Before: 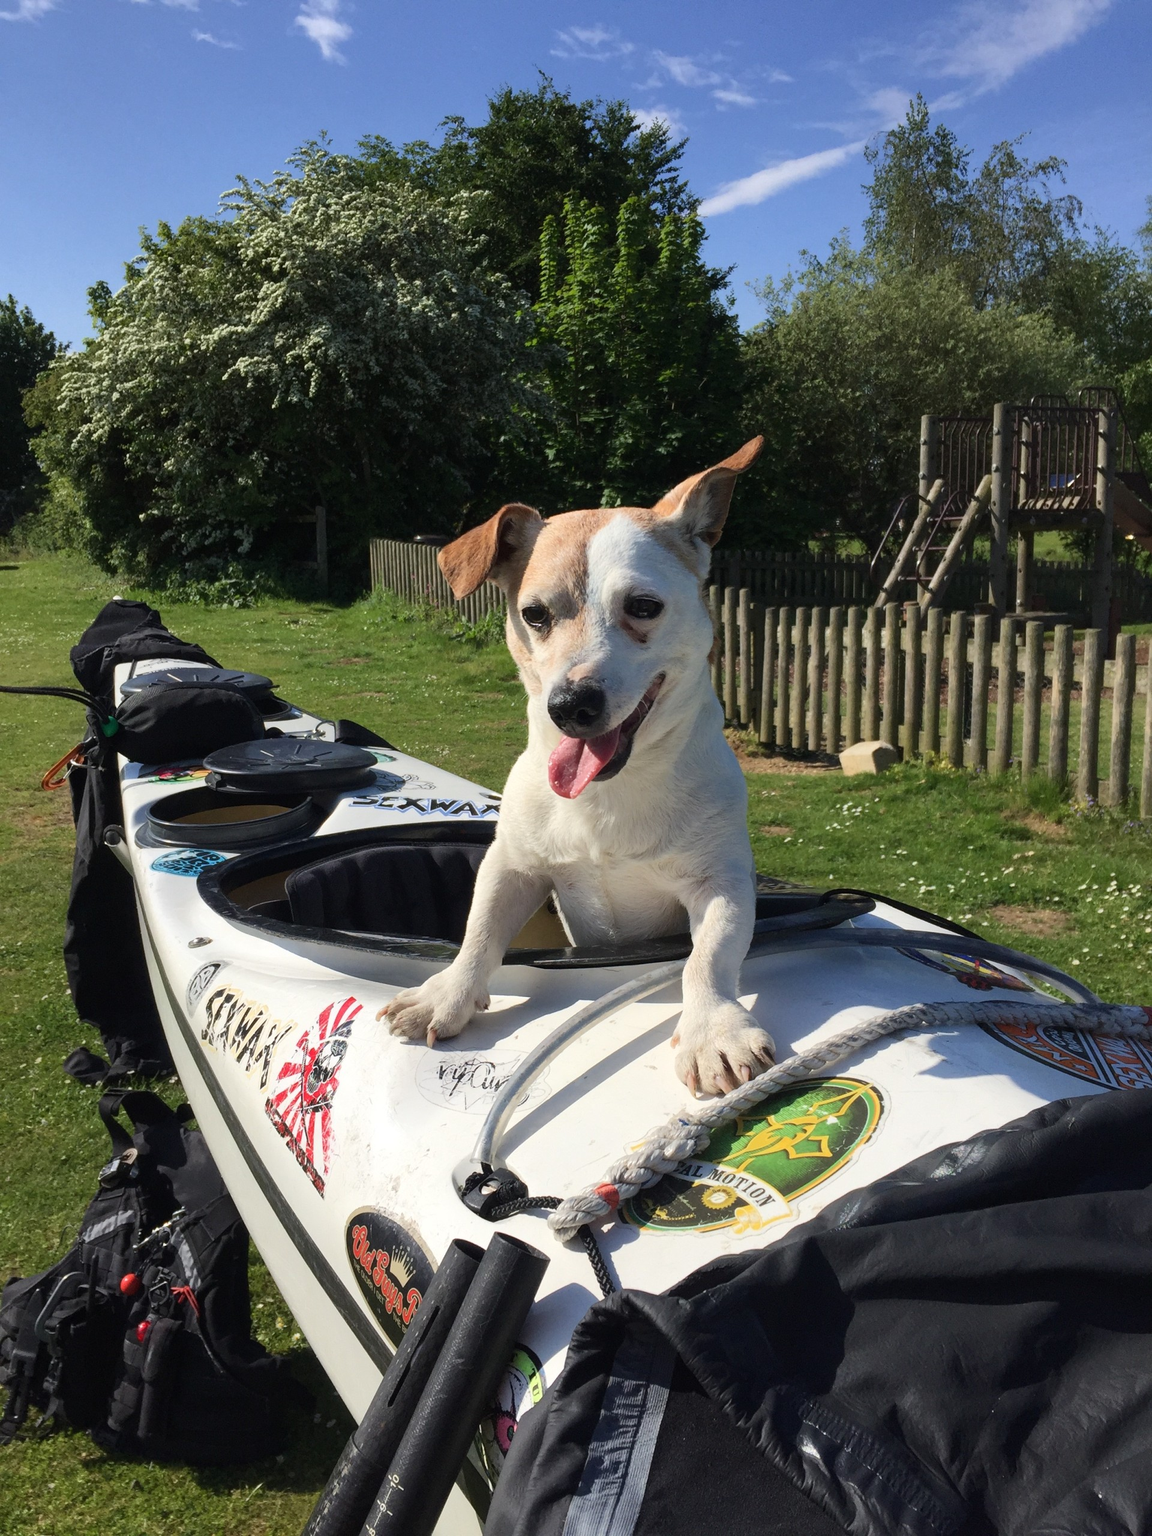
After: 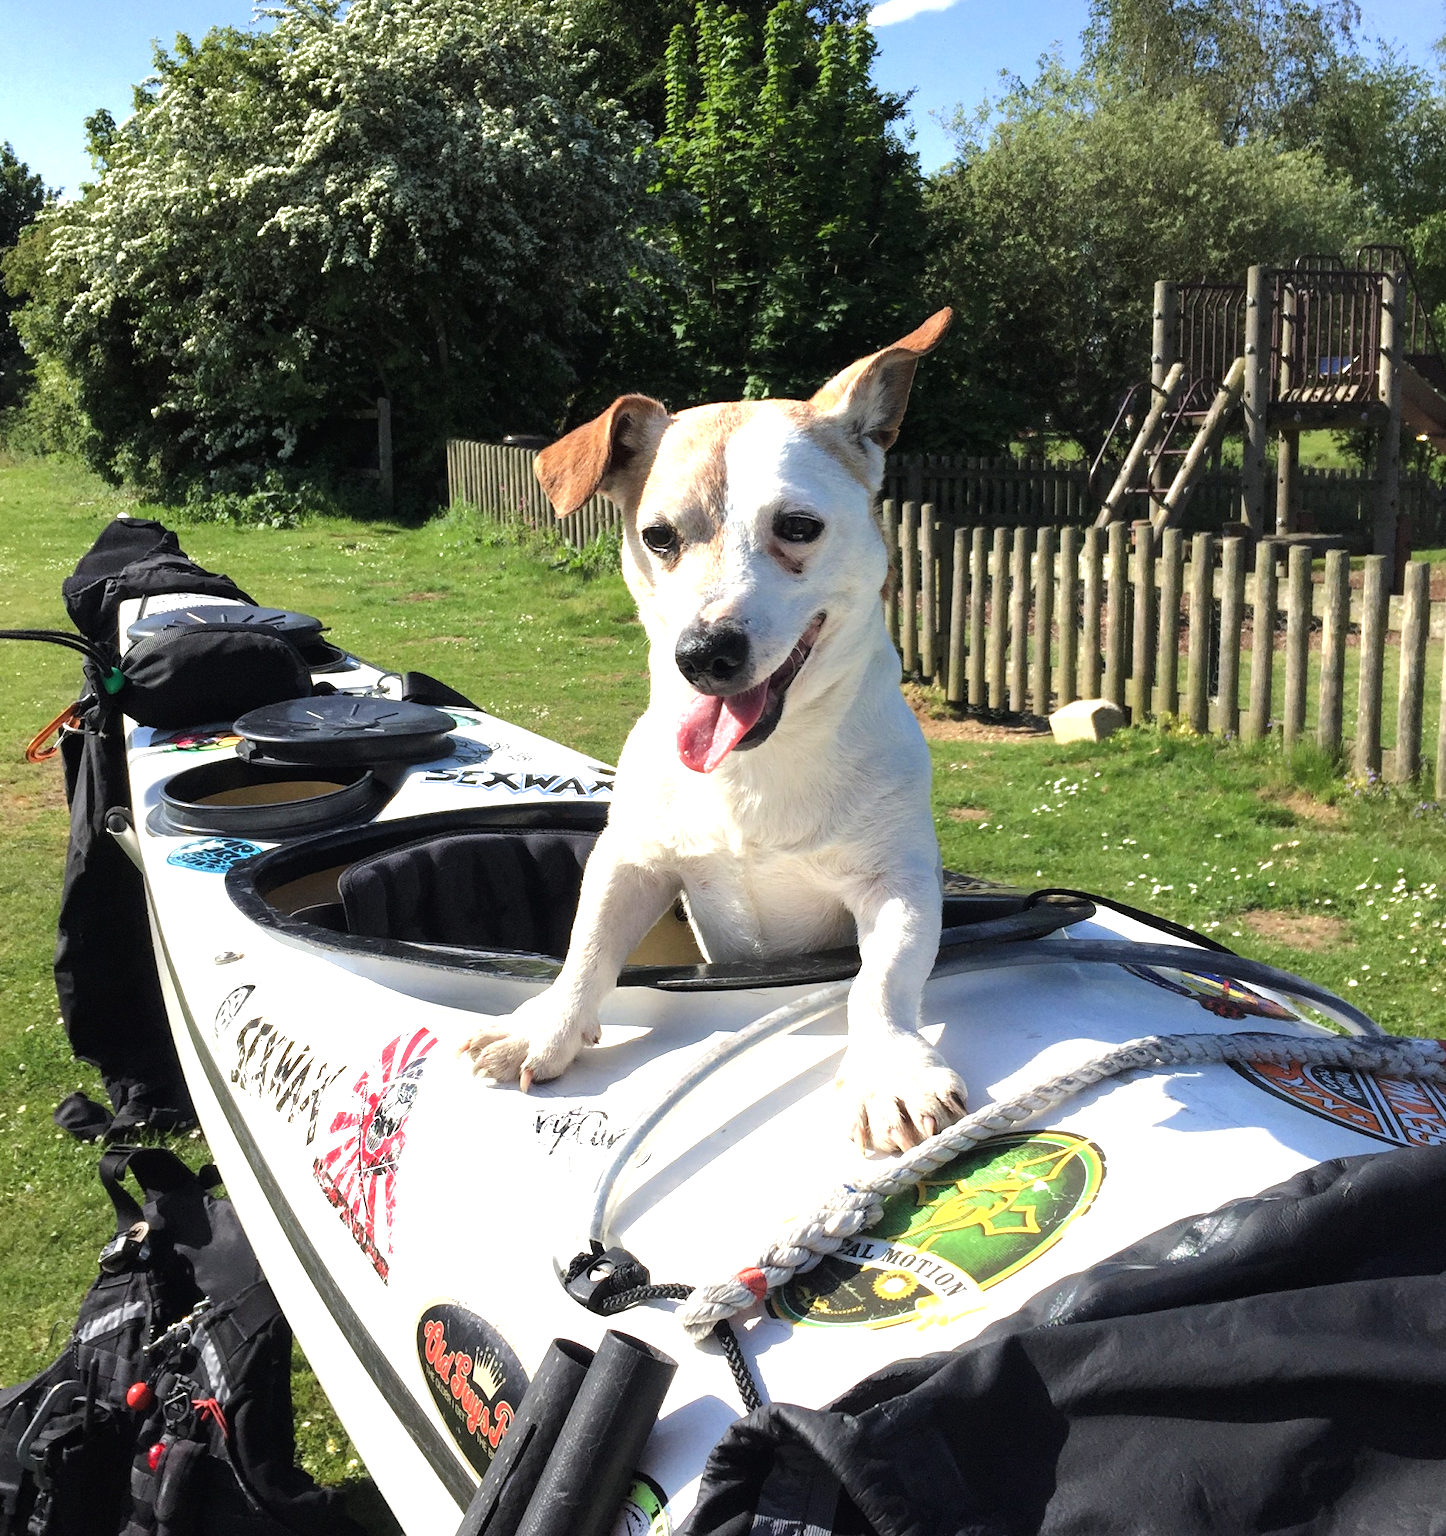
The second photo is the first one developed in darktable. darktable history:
exposure: black level correction 0, exposure 1.097 EV, compensate highlight preservation false
tone curve: curves: ch0 [(0, 0) (0.003, 0.002) (0.011, 0.006) (0.025, 0.013) (0.044, 0.019) (0.069, 0.032) (0.1, 0.056) (0.136, 0.095) (0.177, 0.144) (0.224, 0.193) (0.277, 0.26) (0.335, 0.331) (0.399, 0.405) (0.468, 0.479) (0.543, 0.552) (0.623, 0.624) (0.709, 0.699) (0.801, 0.772) (0.898, 0.856) (1, 1)], color space Lab, linked channels, preserve colors none
crop and rotate: left 1.884%, top 12.792%, right 0.212%, bottom 9.272%
